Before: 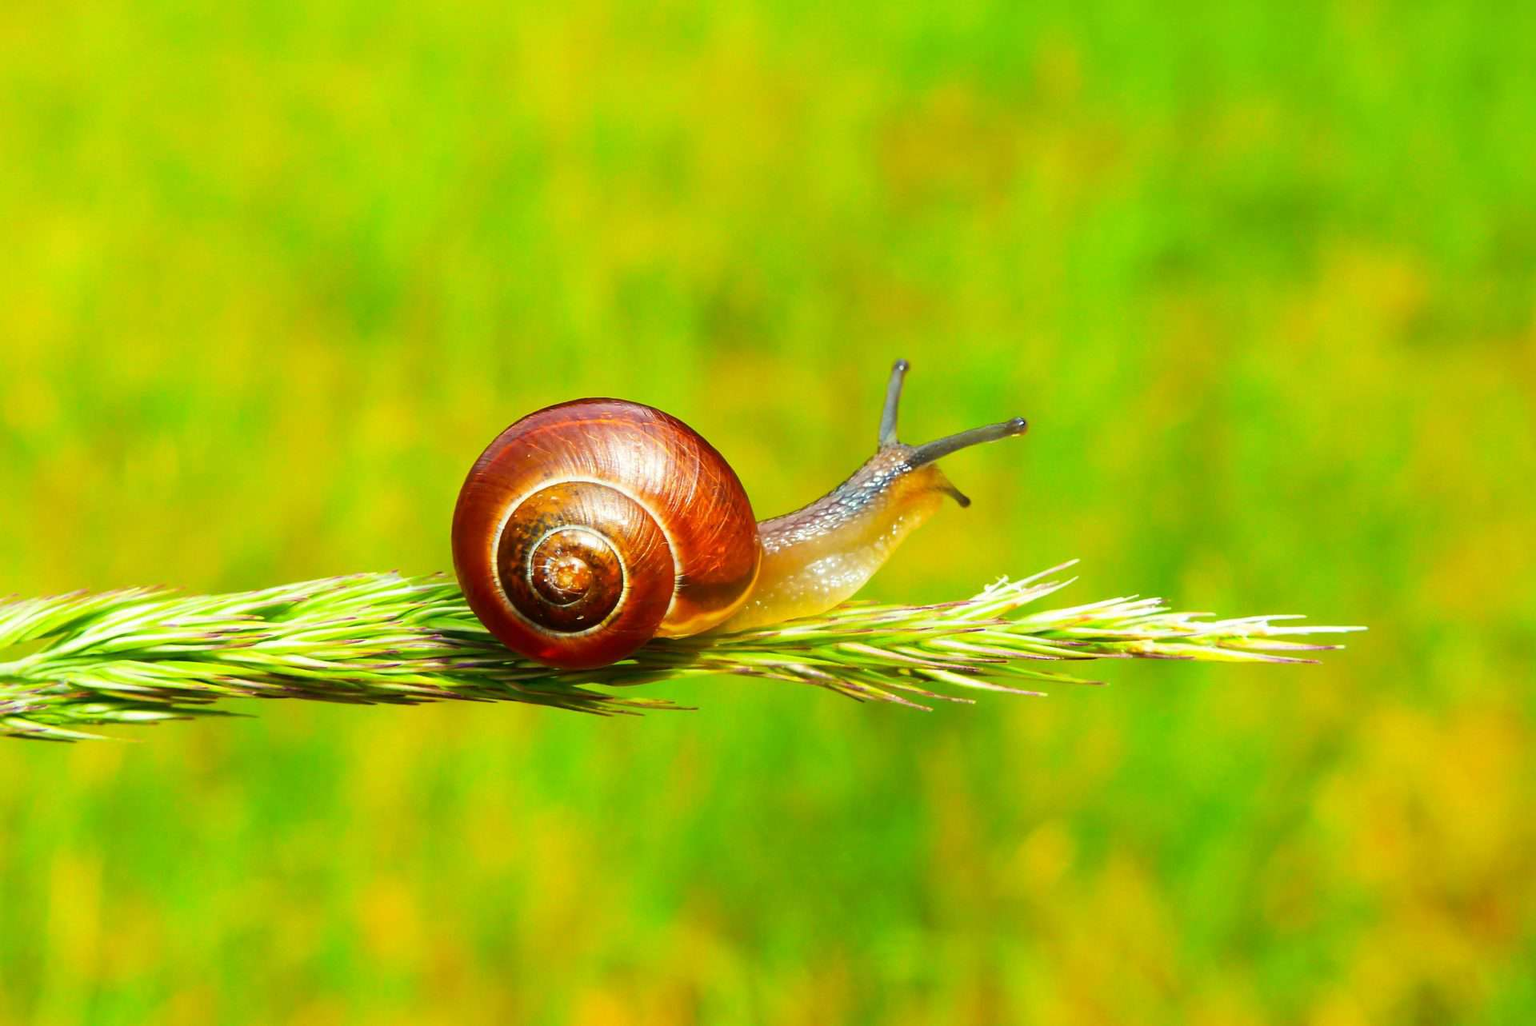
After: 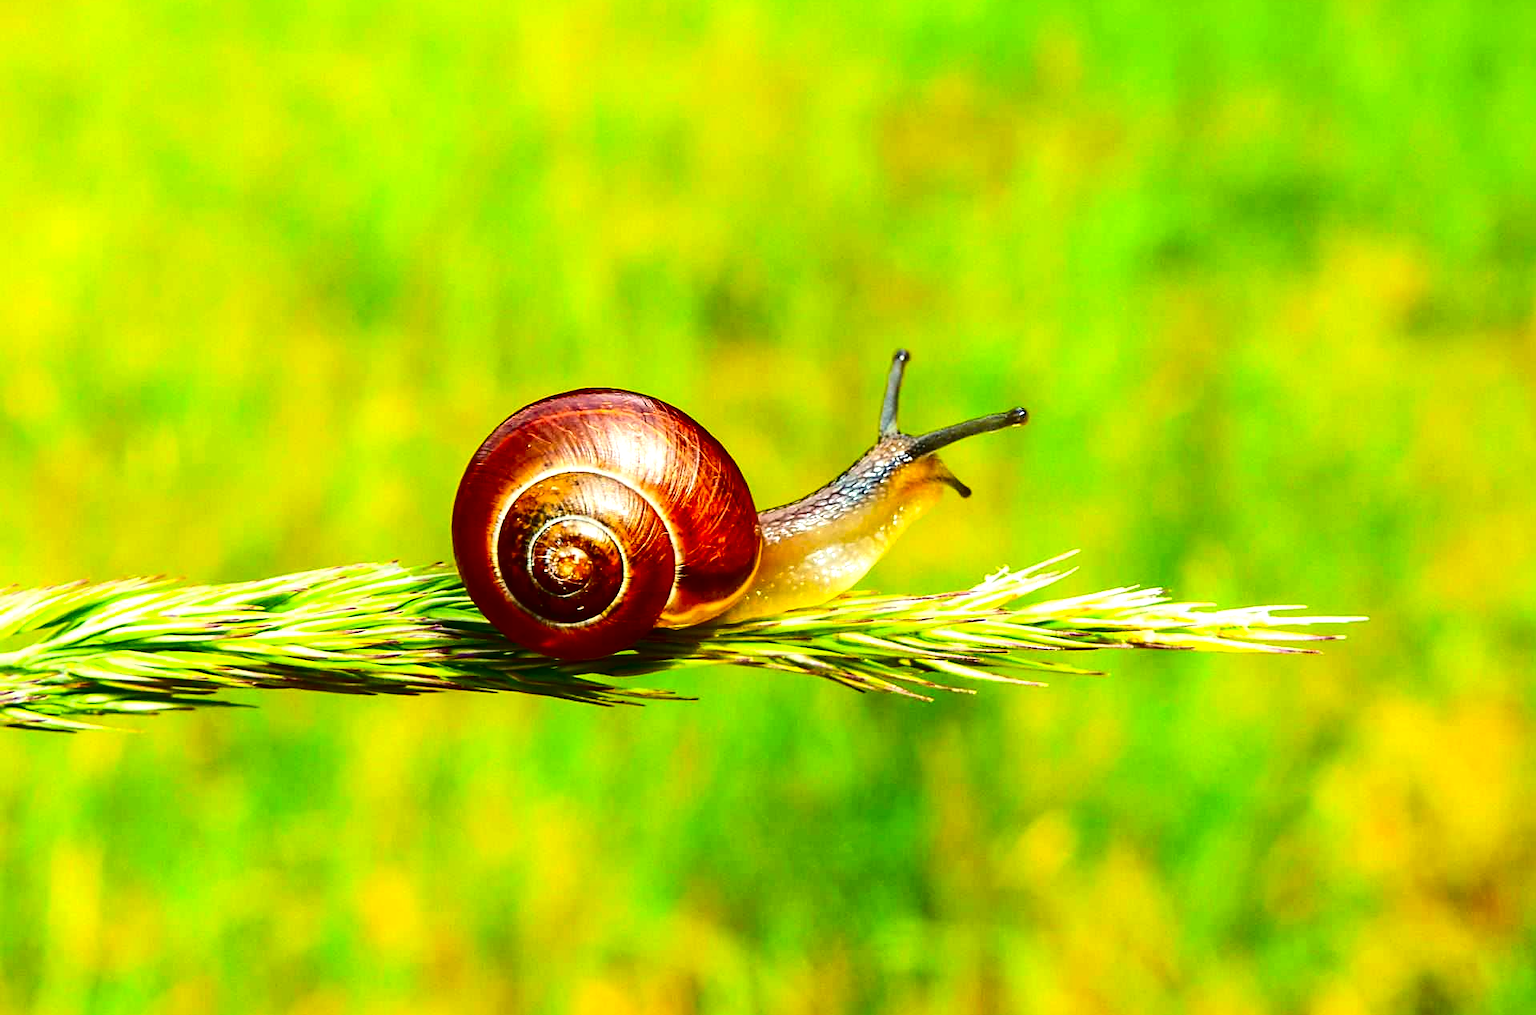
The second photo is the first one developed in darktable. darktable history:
exposure: black level correction 0.003, exposure 0.38 EV, compensate highlight preservation false
local contrast: on, module defaults
crop: top 1.083%, right 0.028%
contrast brightness saturation: contrast 0.239, brightness -0.241, saturation 0.138
sharpen: on, module defaults
